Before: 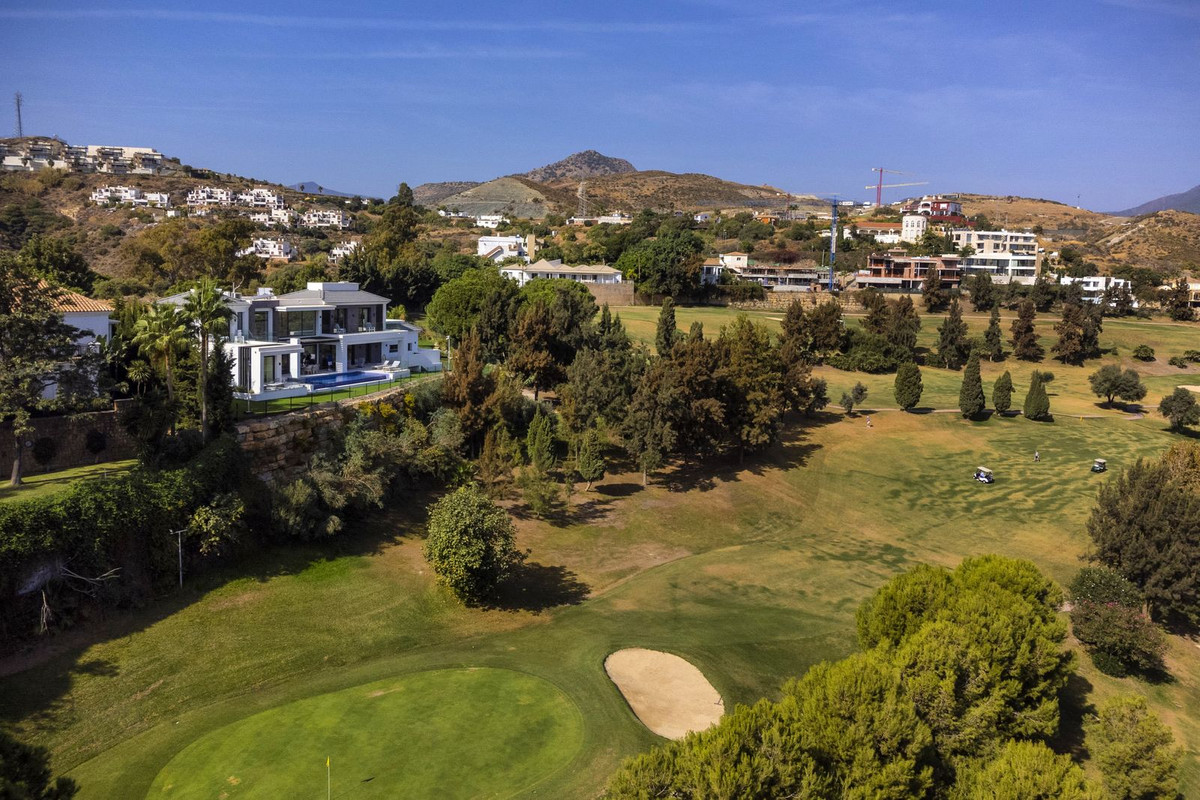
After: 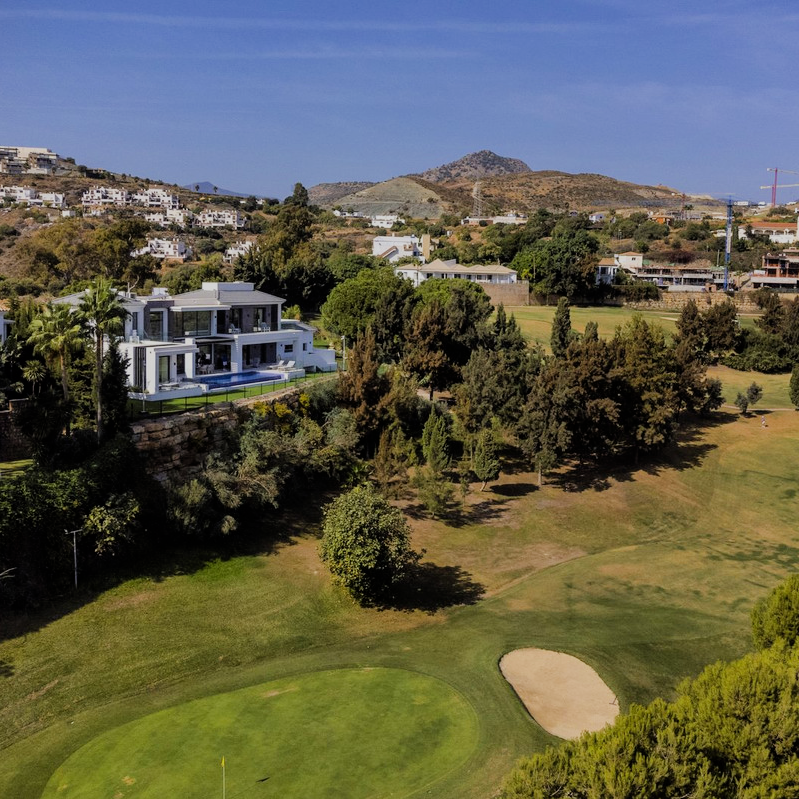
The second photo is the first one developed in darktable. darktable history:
crop and rotate: left 8.786%, right 24.548%
filmic rgb: black relative exposure -7.65 EV, white relative exposure 4.56 EV, hardness 3.61
